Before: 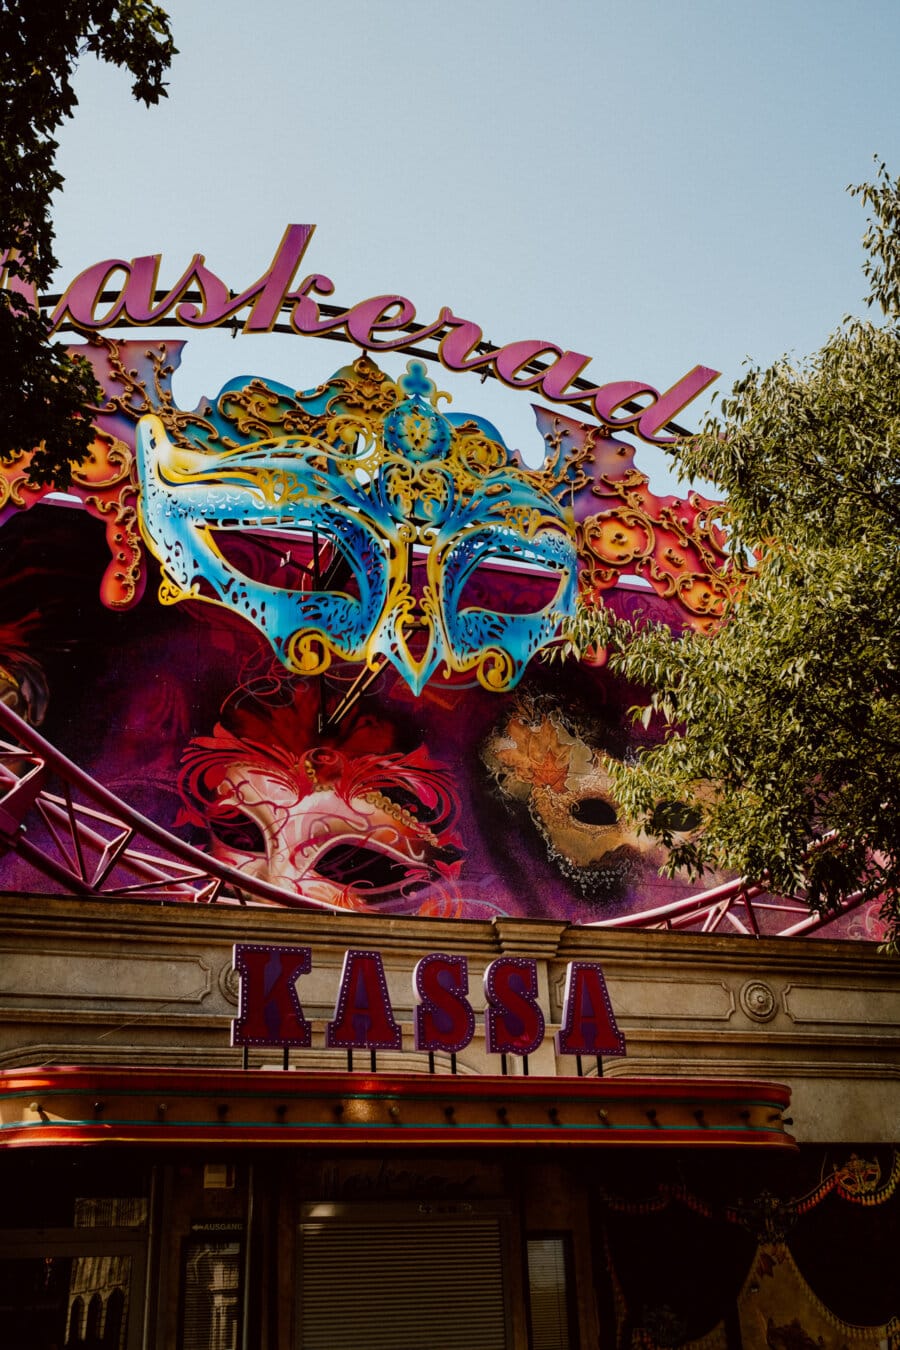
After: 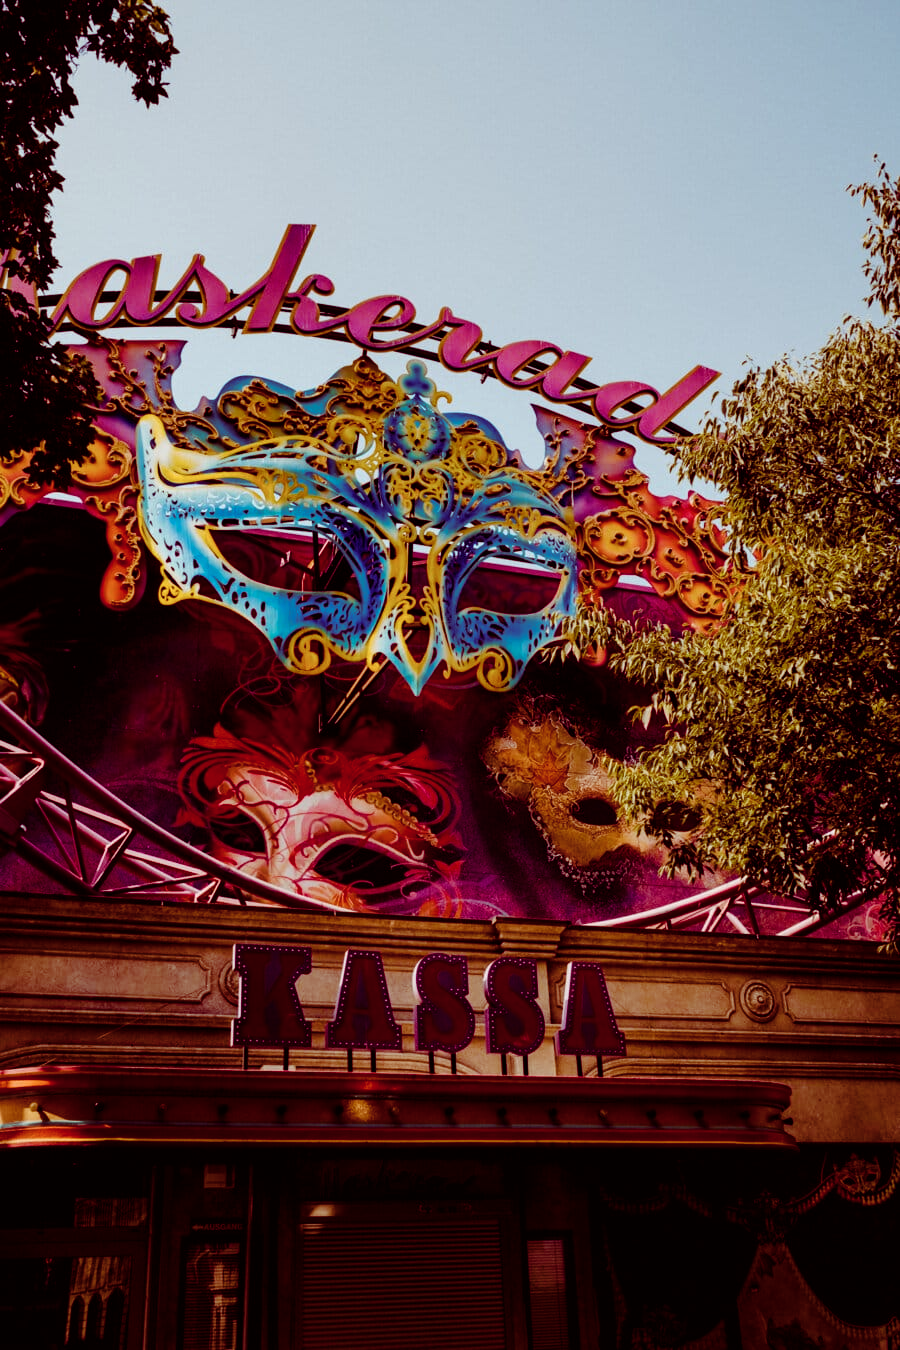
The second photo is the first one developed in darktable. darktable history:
color balance rgb: shadows lift › luminance -18.778%, shadows lift › chroma 35.296%, linear chroma grading › shadows 10.058%, linear chroma grading › highlights 10.664%, linear chroma grading › global chroma 14.471%, linear chroma grading › mid-tones 14.878%, perceptual saturation grading › global saturation 20%, perceptual saturation grading › highlights -25.524%, perceptual saturation grading › shadows 24.236%, global vibrance 9.524%
contrast brightness saturation: contrast 0.058, brightness -0.01, saturation -0.231
levels: black 0.092%
